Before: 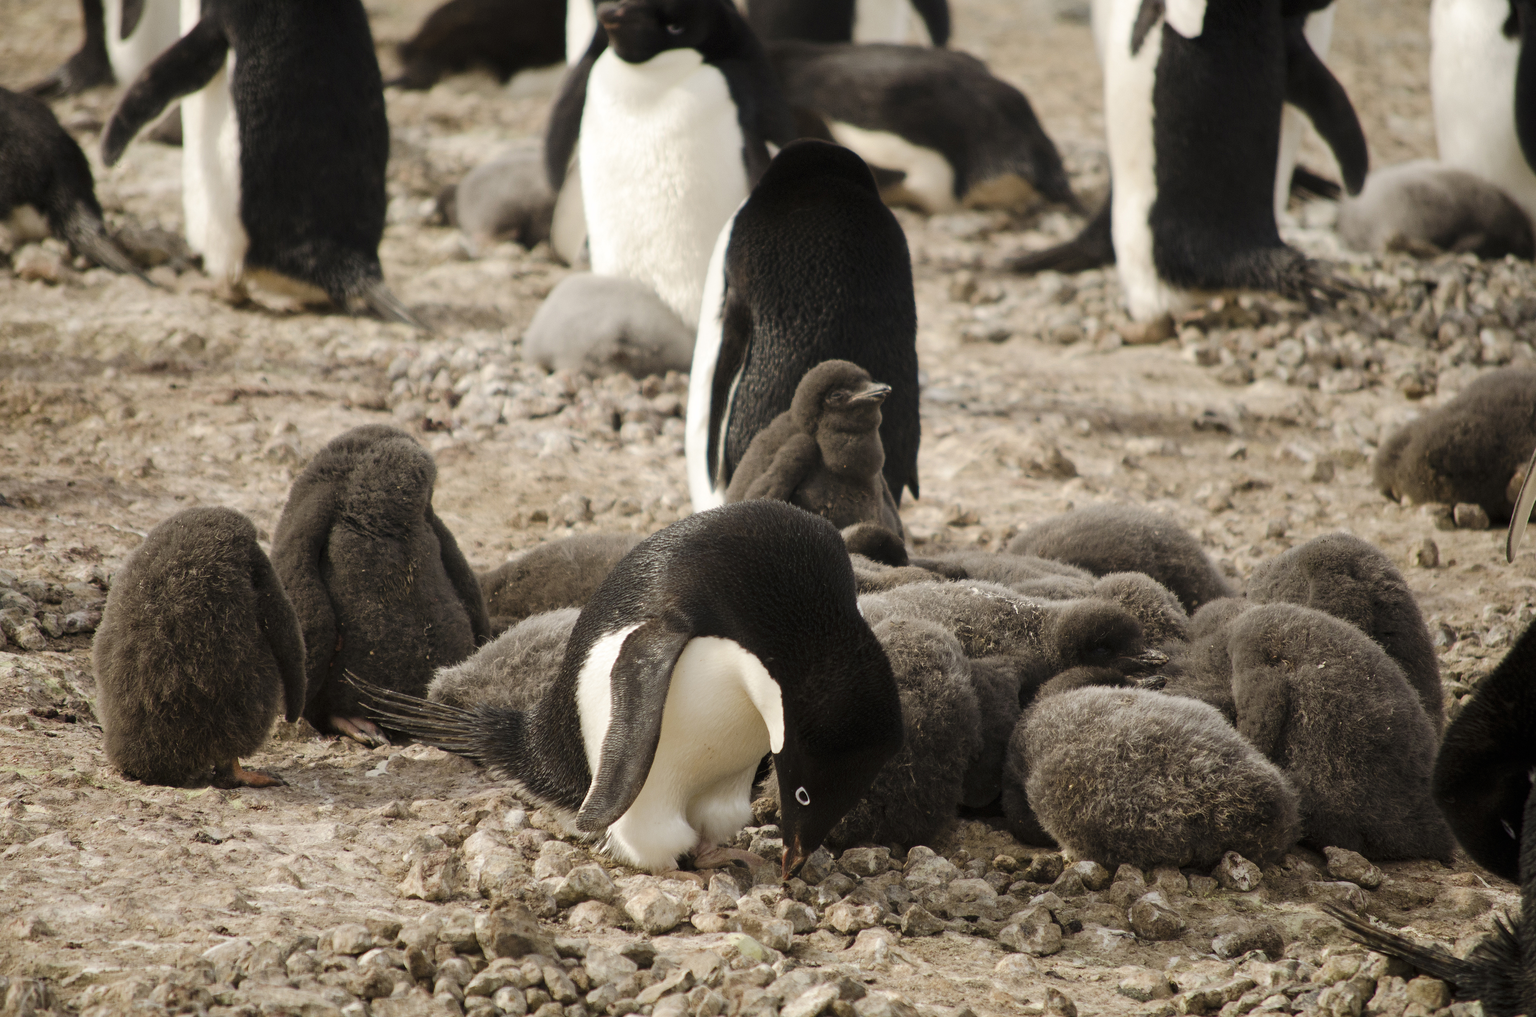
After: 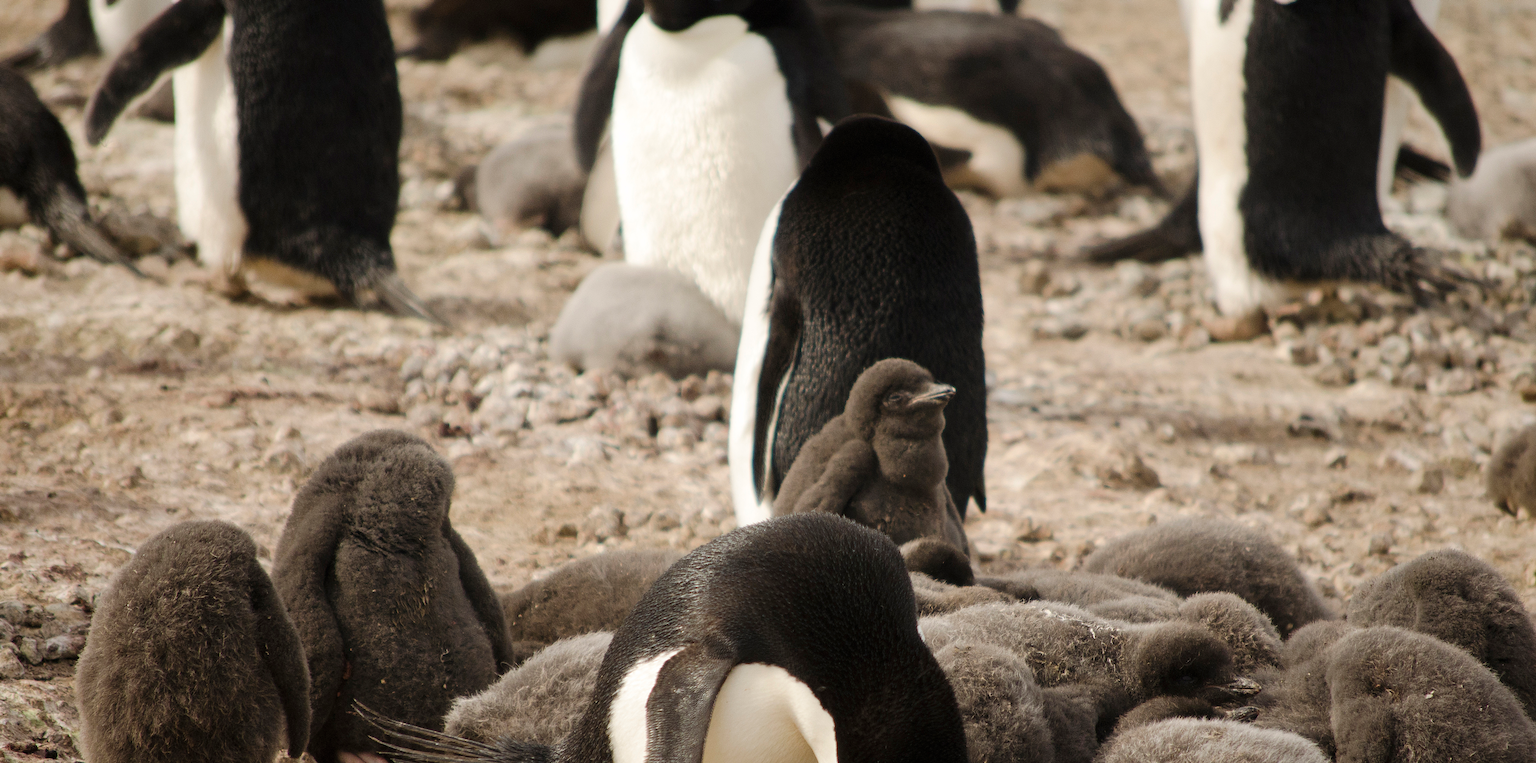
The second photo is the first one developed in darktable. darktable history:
crop: left 1.586%, top 3.434%, right 7.634%, bottom 28.472%
